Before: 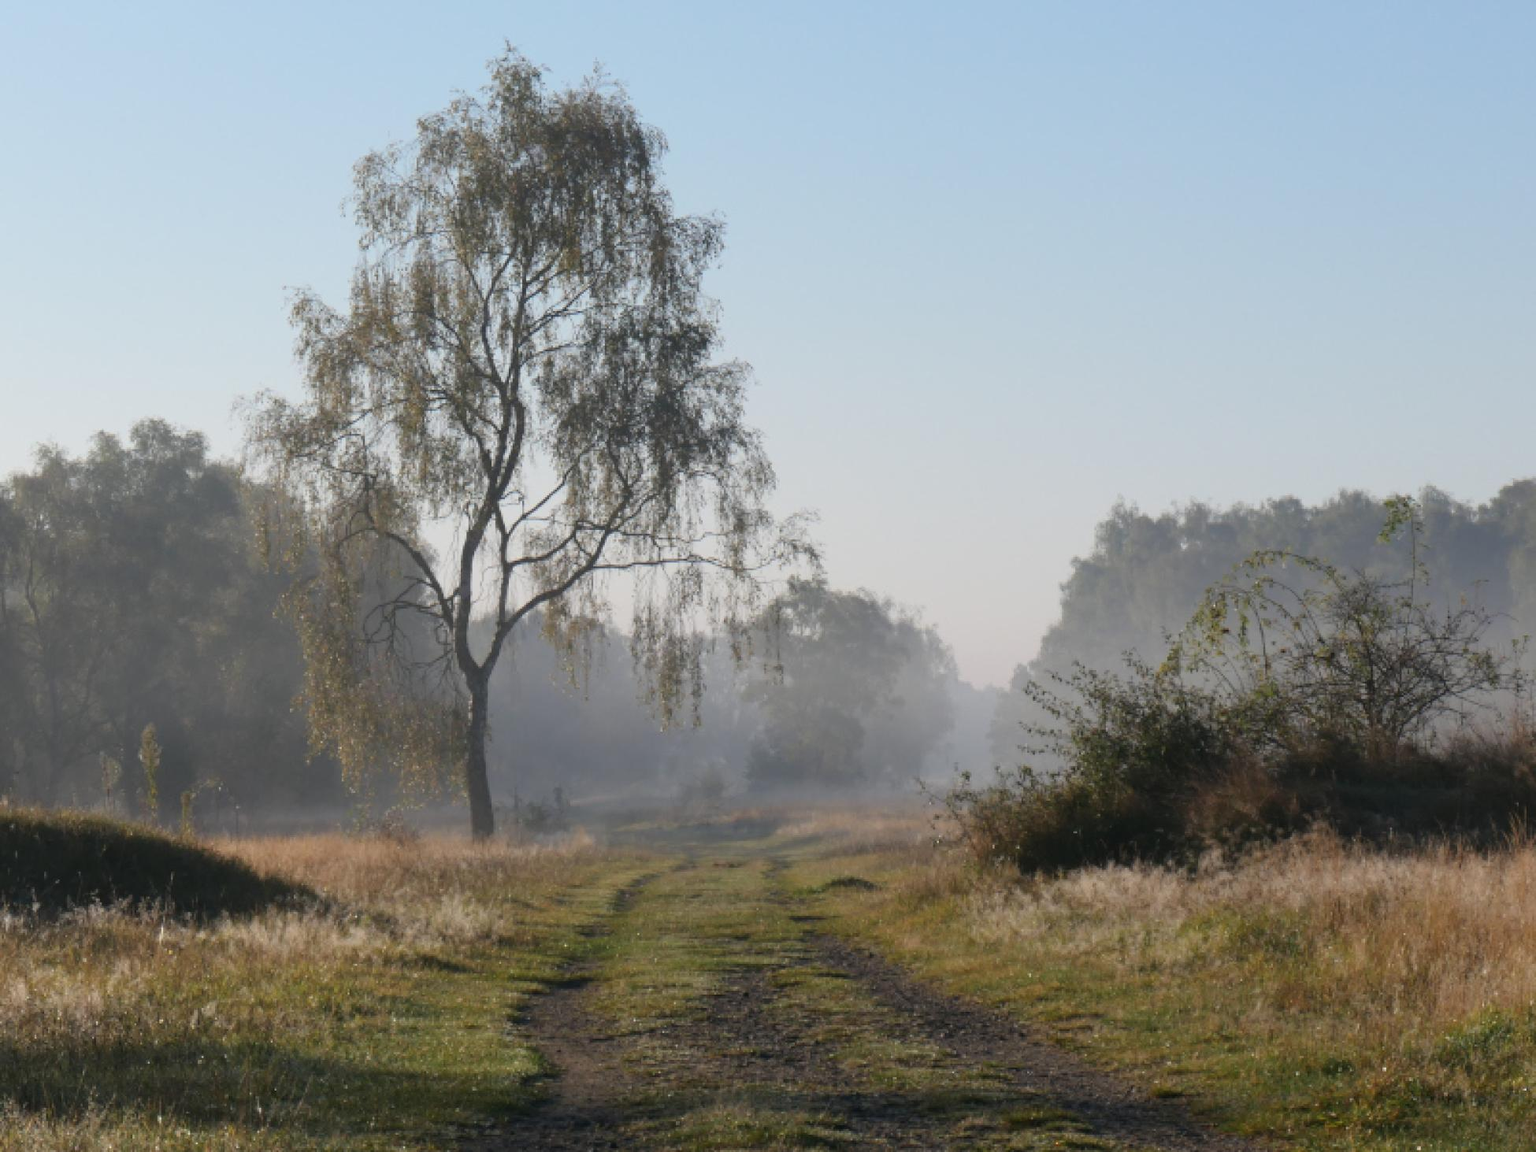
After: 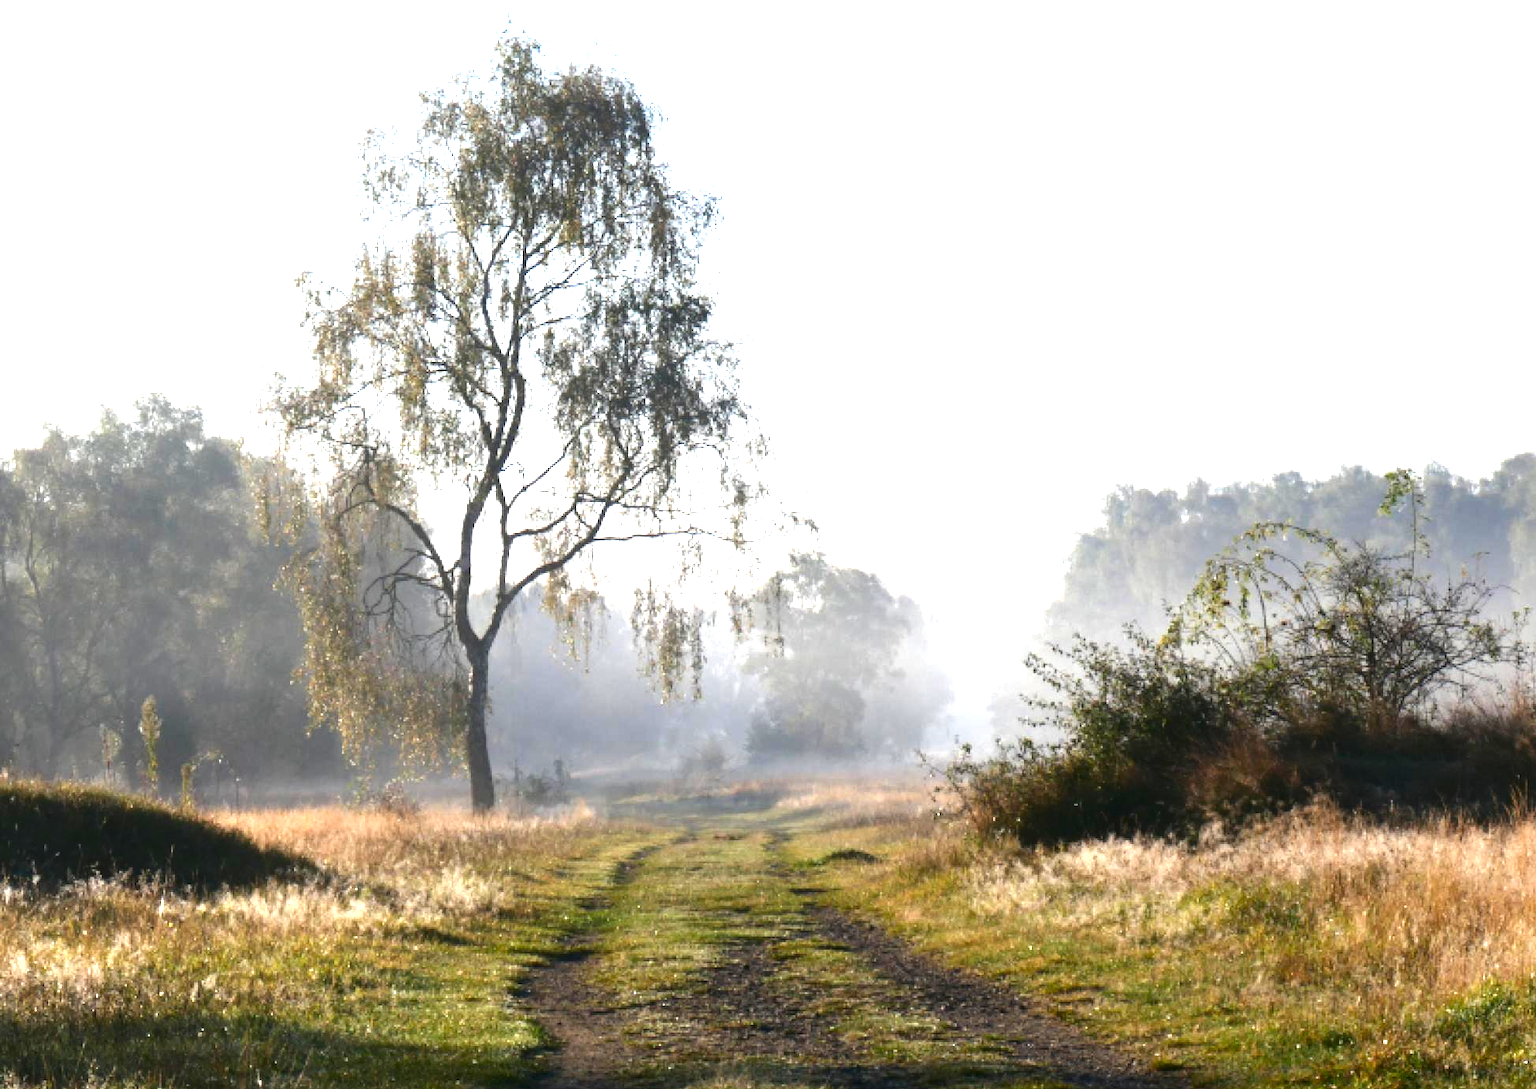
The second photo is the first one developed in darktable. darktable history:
crop and rotate: top 2.479%, bottom 3.018%
exposure: black level correction 0, exposure 1.675 EV, compensate exposure bias true, compensate highlight preservation false
contrast brightness saturation: contrast 0.1, brightness -0.26, saturation 0.14
